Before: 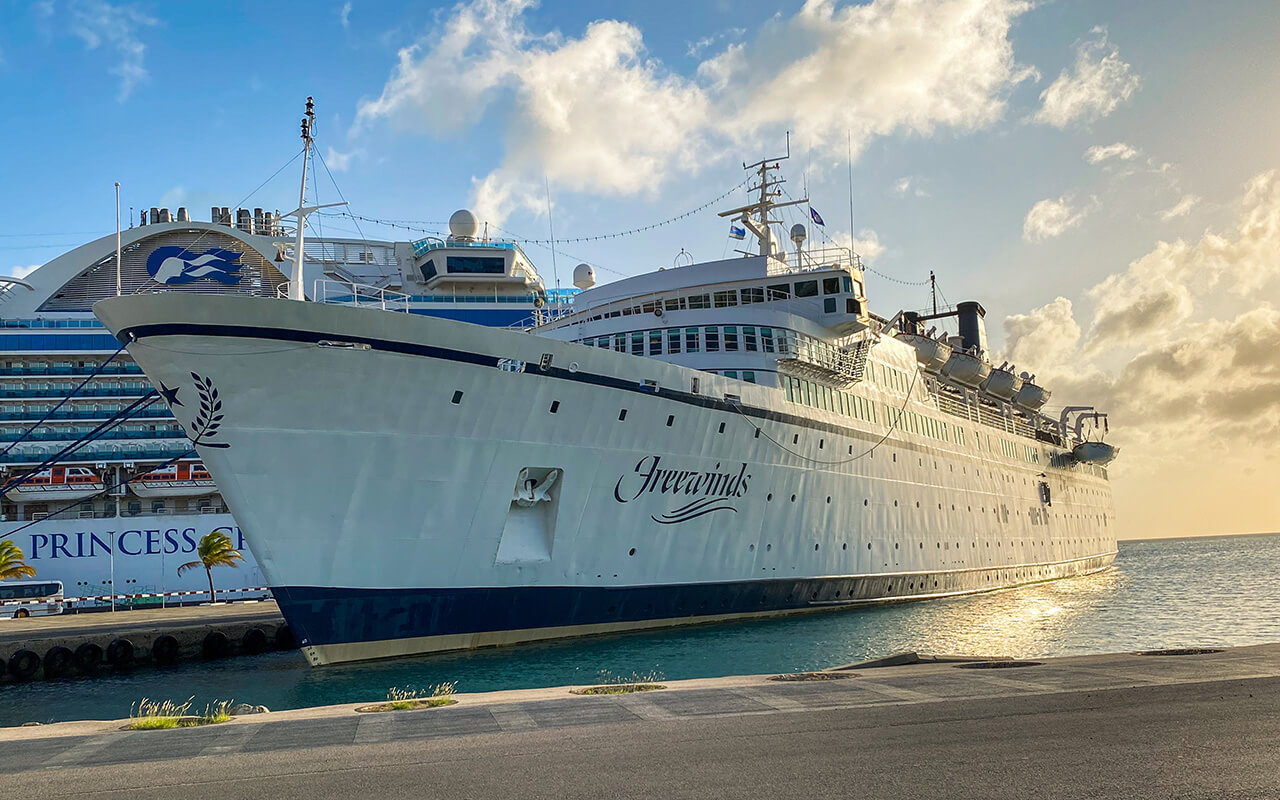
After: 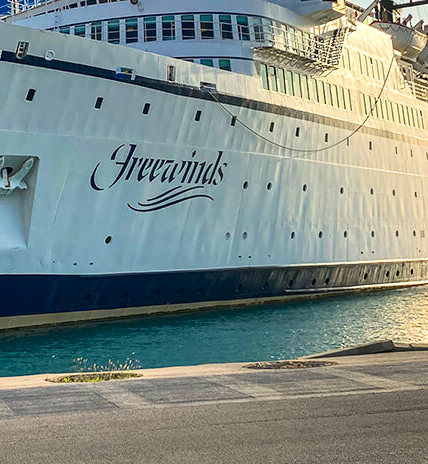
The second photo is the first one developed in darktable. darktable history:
crop: left 41.014%, top 39.041%, right 25.542%, bottom 2.923%
exposure: black level correction 0.001, compensate highlight preservation false
contrast brightness saturation: contrast 0.195, brightness 0.164, saturation 0.229
